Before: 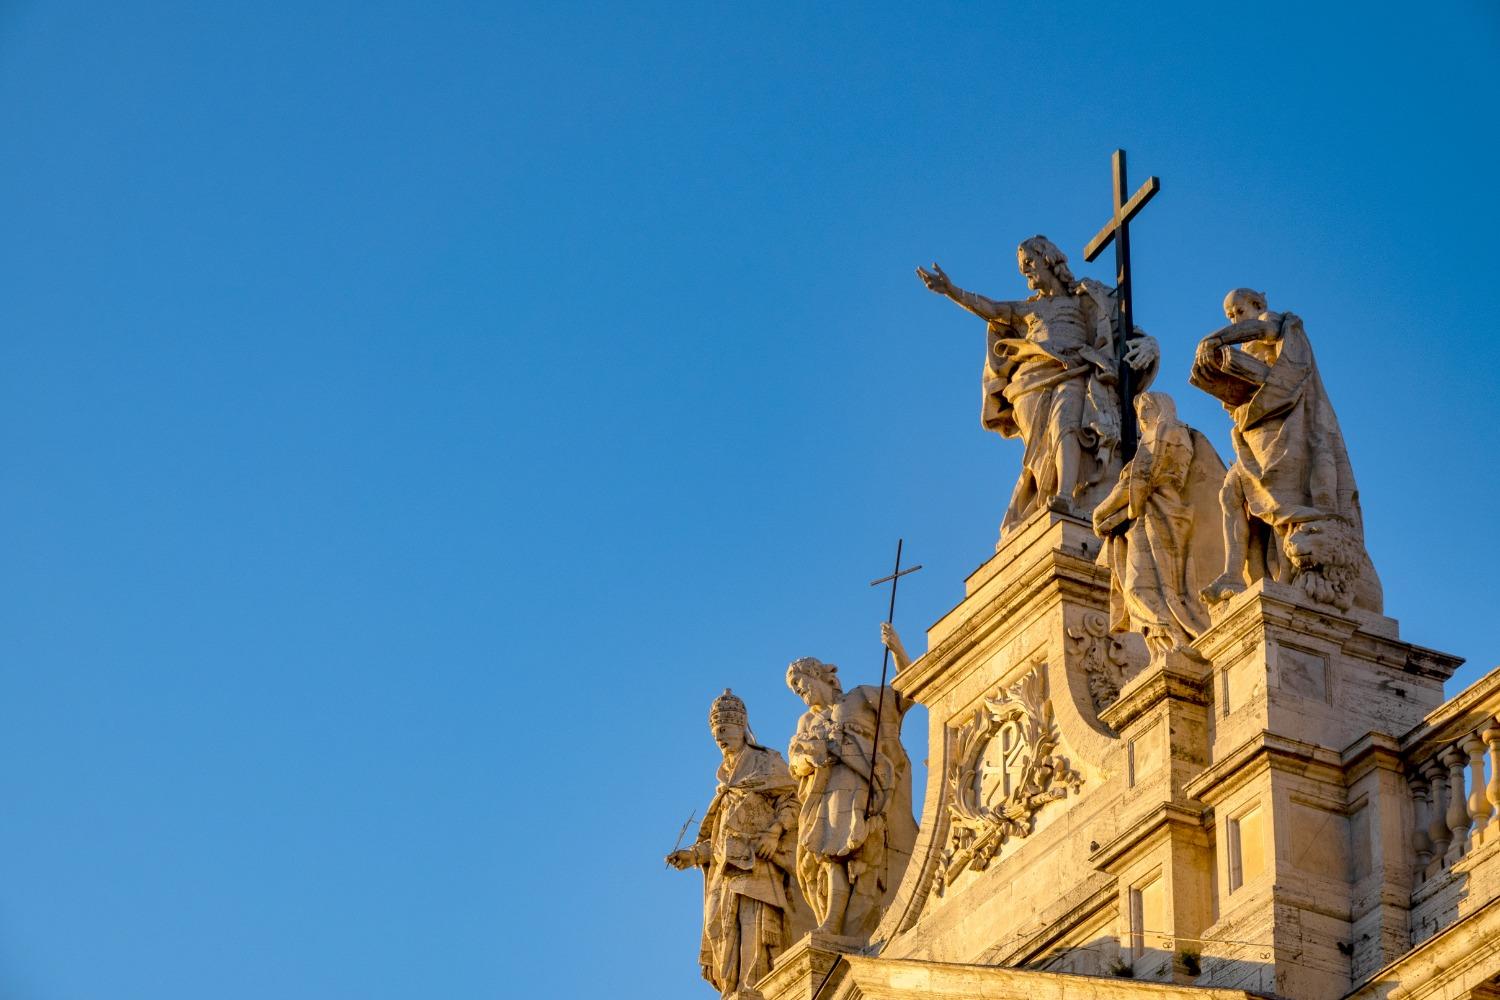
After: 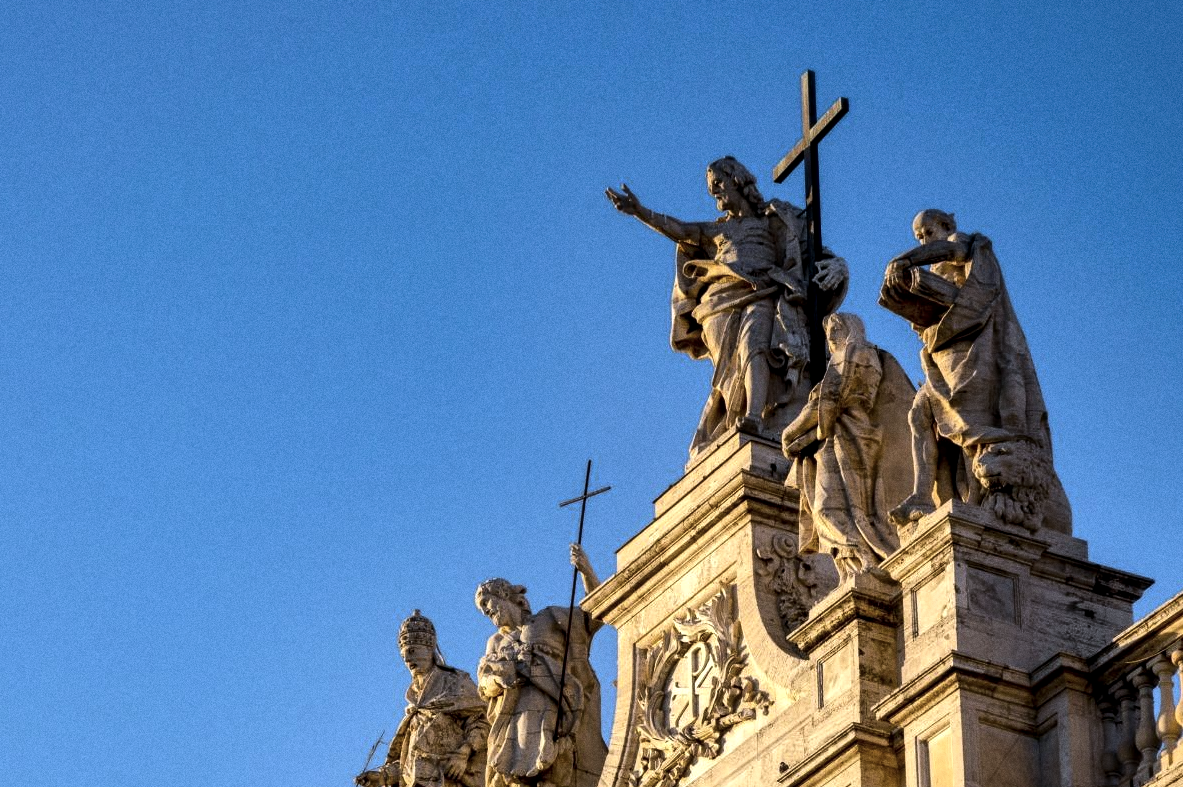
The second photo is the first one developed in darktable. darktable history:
tone equalizer: -8 EV -1.08 EV, -7 EV -1.01 EV, -6 EV -0.867 EV, -5 EV -0.578 EV, -3 EV 0.578 EV, -2 EV 0.867 EV, -1 EV 1.01 EV, +0 EV 1.08 EV, edges refinement/feathering 500, mask exposure compensation -1.57 EV, preserve details no
color calibration: illuminant as shot in camera, x 0.358, y 0.373, temperature 4628.91 K
exposure: exposure -0.582 EV, compensate highlight preservation false
white balance: red 0.976, blue 1.04
crop and rotate: left 20.74%, top 7.912%, right 0.375%, bottom 13.378%
contrast brightness saturation: saturation -0.17
grain: coarseness 0.47 ISO
local contrast: highlights 100%, shadows 100%, detail 120%, midtone range 0.2
